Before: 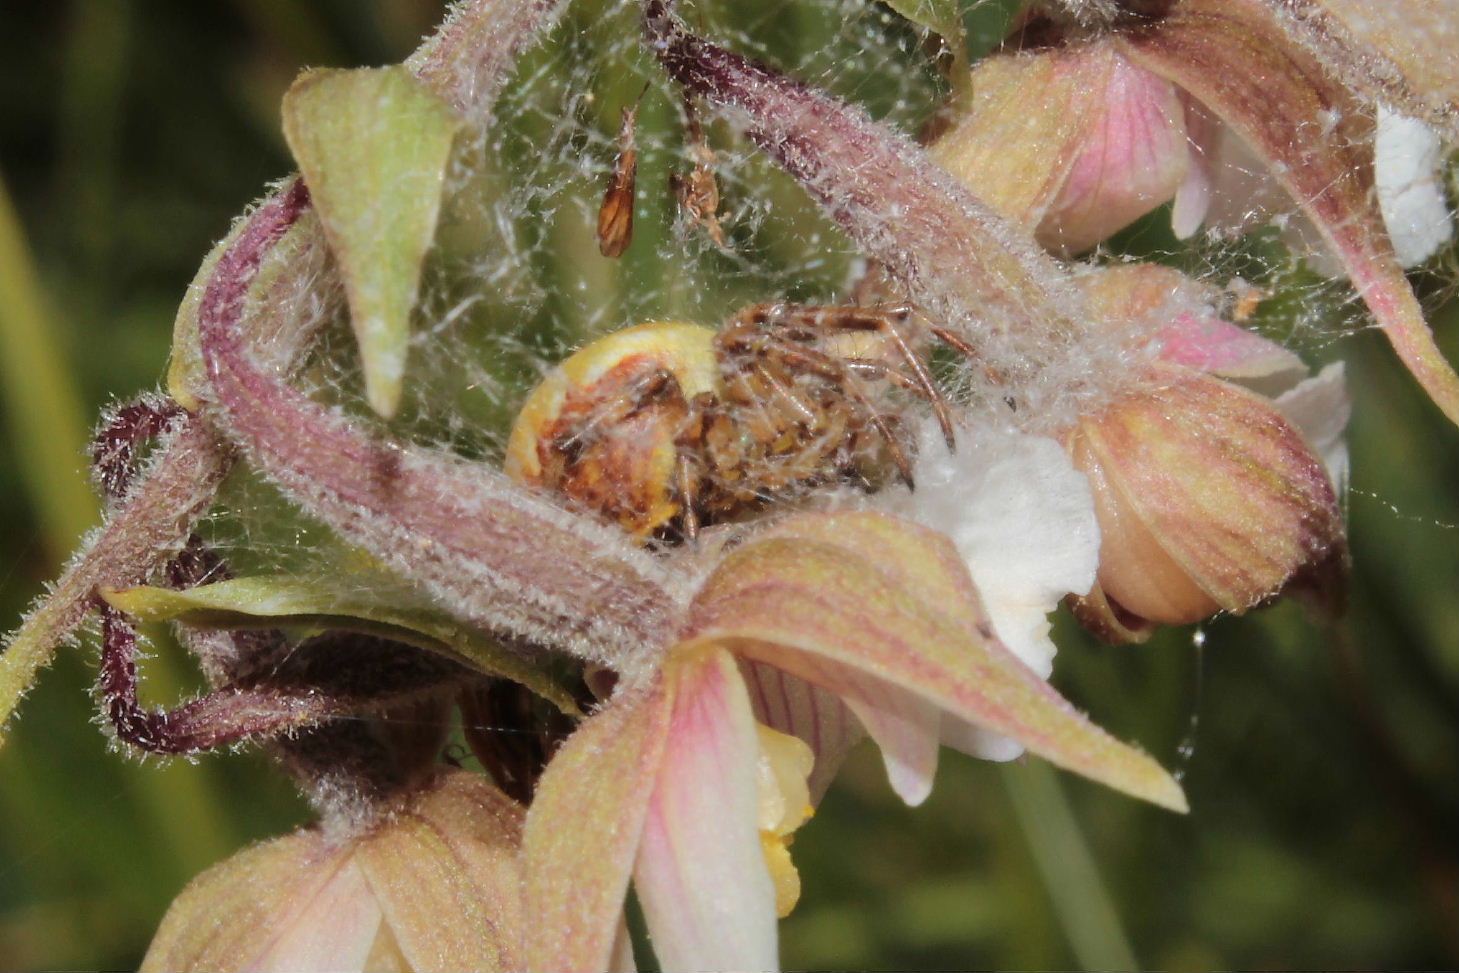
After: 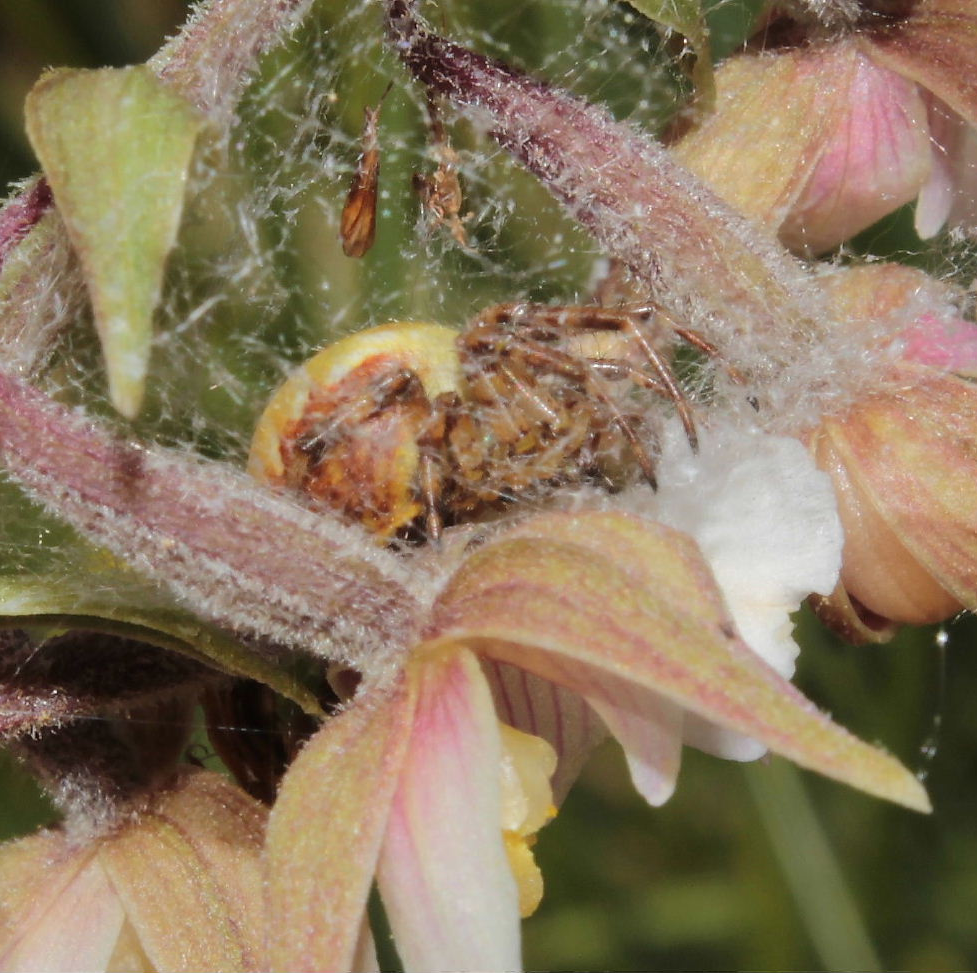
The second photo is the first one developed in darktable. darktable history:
crop and rotate: left 17.642%, right 15.389%
